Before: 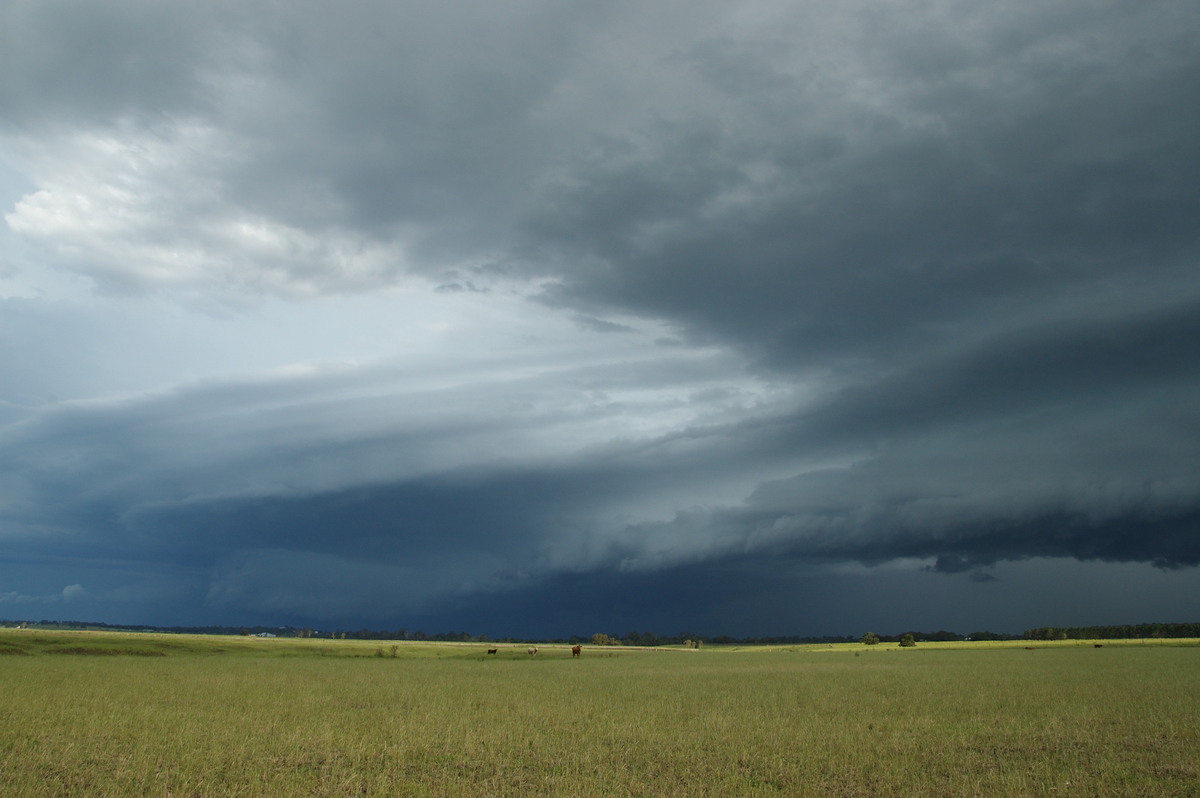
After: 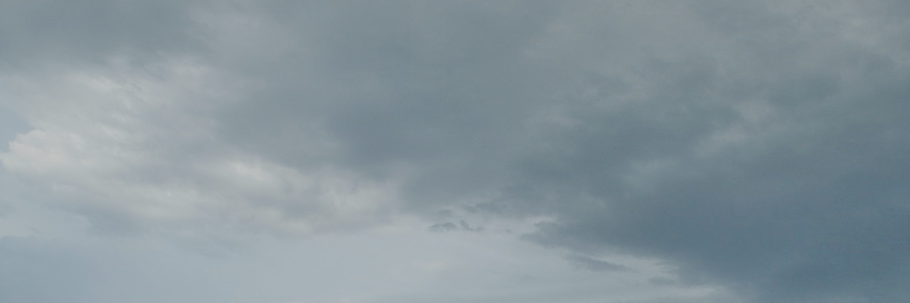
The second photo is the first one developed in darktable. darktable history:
tone equalizer: -7 EV 0.158 EV, -6 EV 0.574 EV, -5 EV 1.16 EV, -4 EV 1.33 EV, -3 EV 1.12 EV, -2 EV 0.6 EV, -1 EV 0.161 EV
sharpen: on, module defaults
crop: left 0.555%, top 7.65%, right 23.569%, bottom 54.258%
filmic rgb: black relative exposure -8.78 EV, white relative exposure 4.97 EV, threshold 5.95 EV, target black luminance 0%, hardness 3.79, latitude 65.59%, contrast 0.832, shadows ↔ highlights balance 19.88%, enable highlight reconstruction true
